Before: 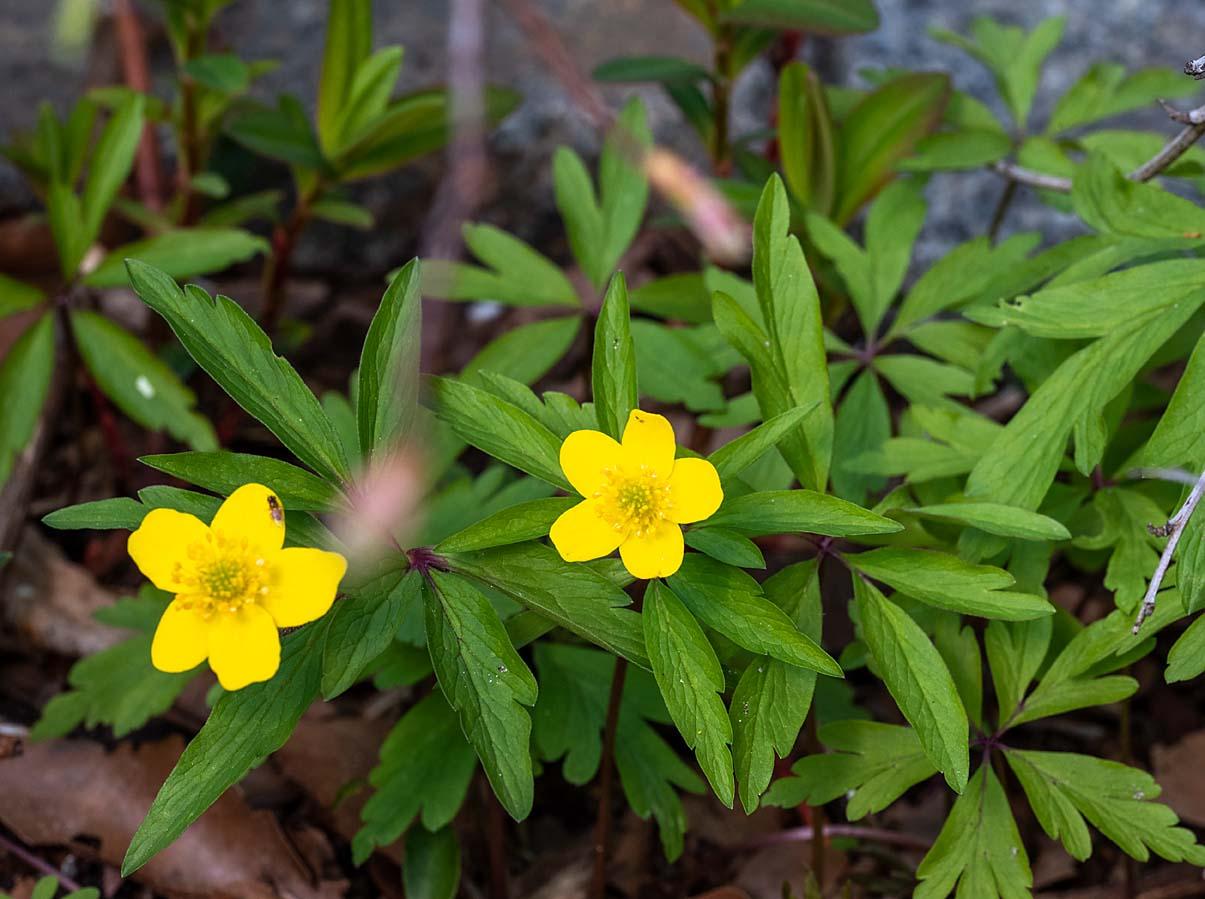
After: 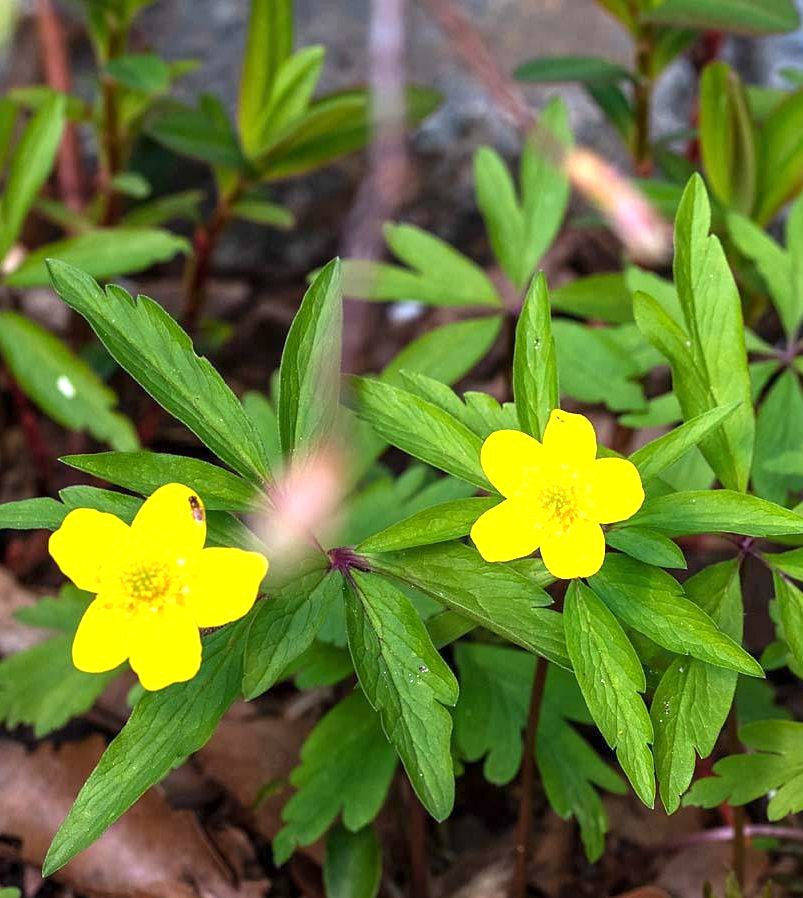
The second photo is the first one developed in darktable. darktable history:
crop and rotate: left 6.617%, right 26.717%
exposure: exposure 0.935 EV, compensate highlight preservation false
